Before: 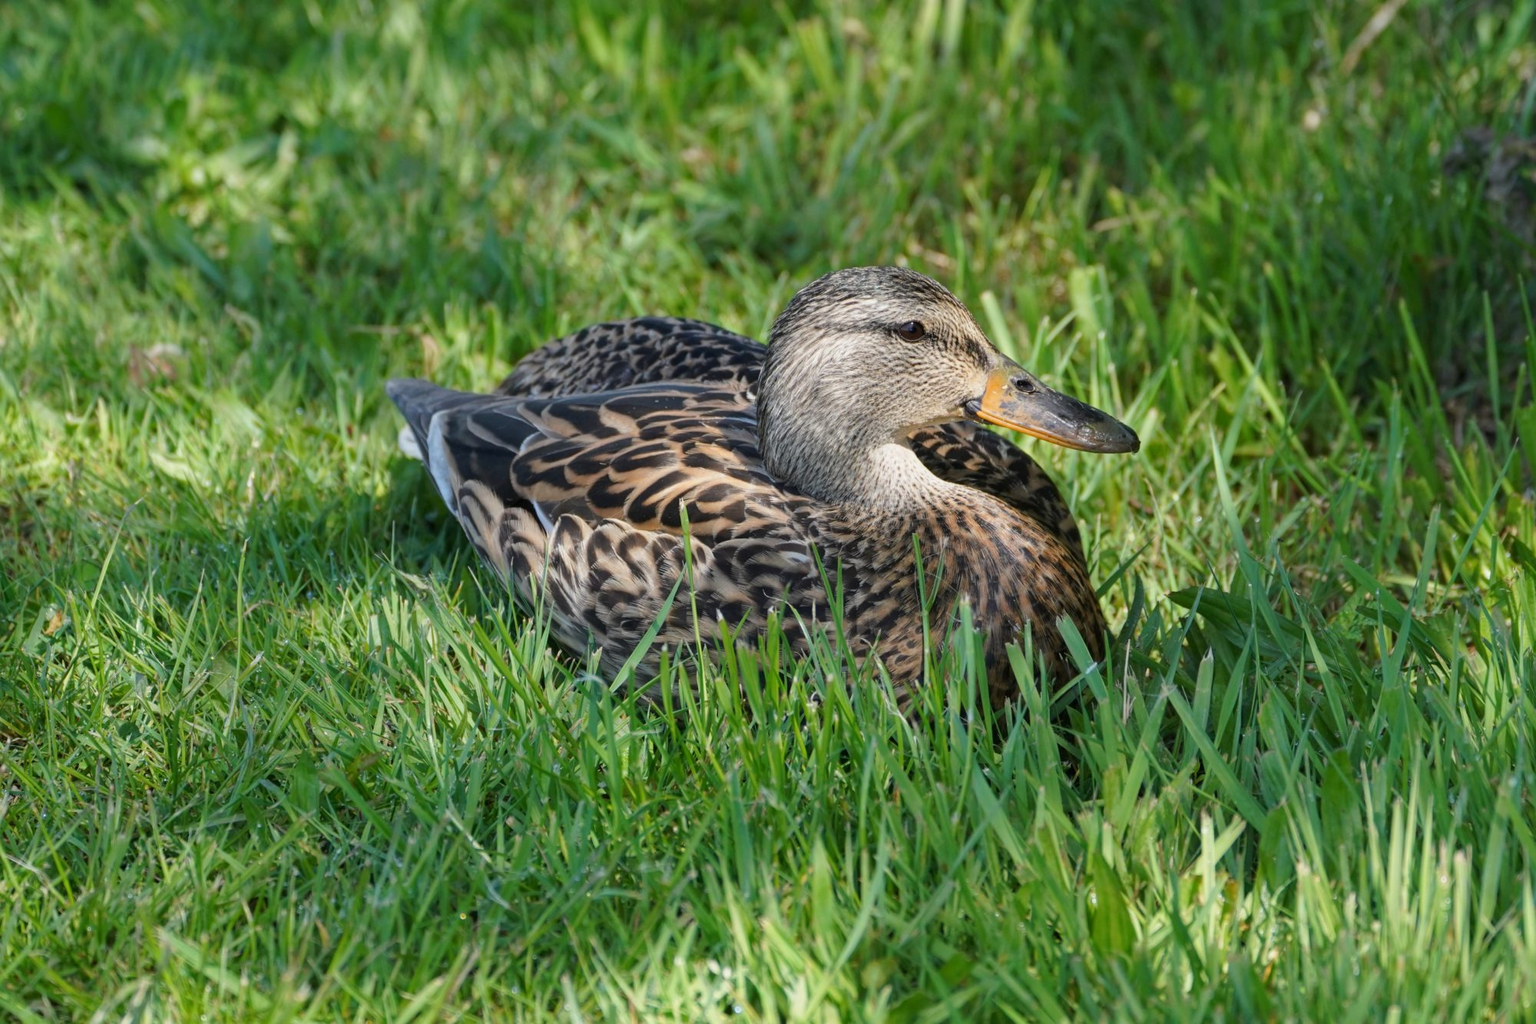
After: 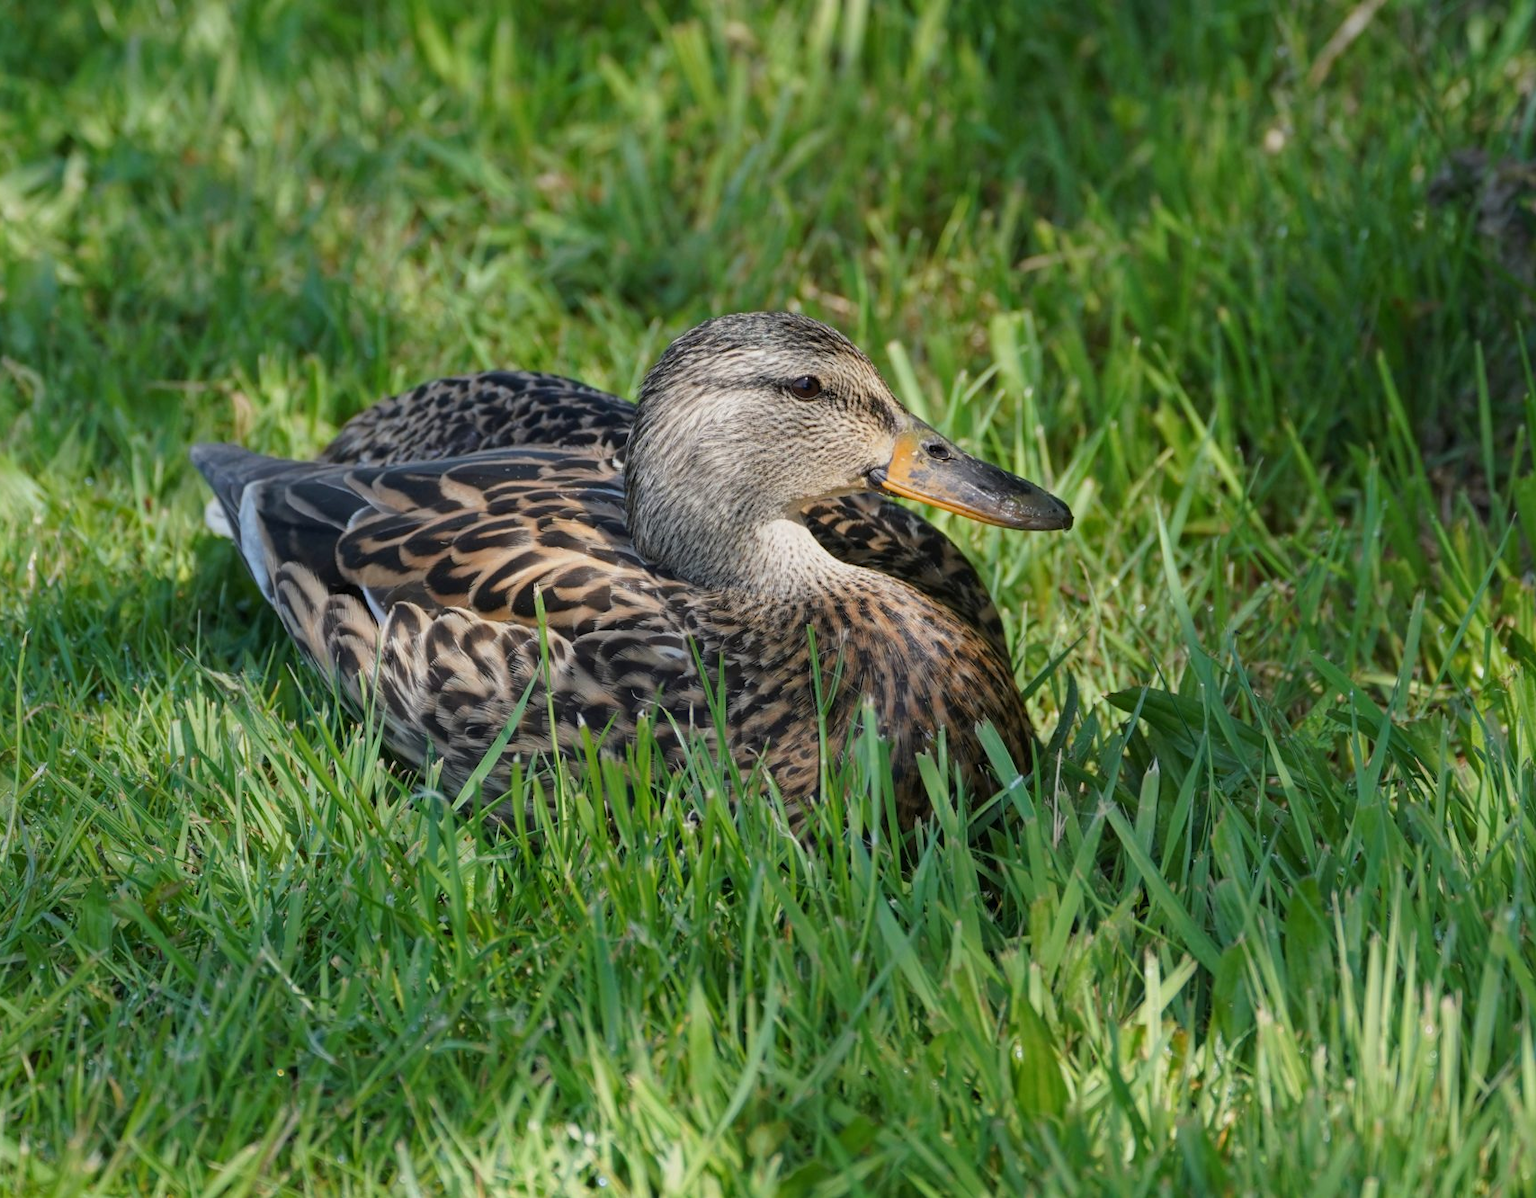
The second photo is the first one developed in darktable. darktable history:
crop and rotate: left 14.584%
exposure: exposure -0.153 EV, compensate highlight preservation false
